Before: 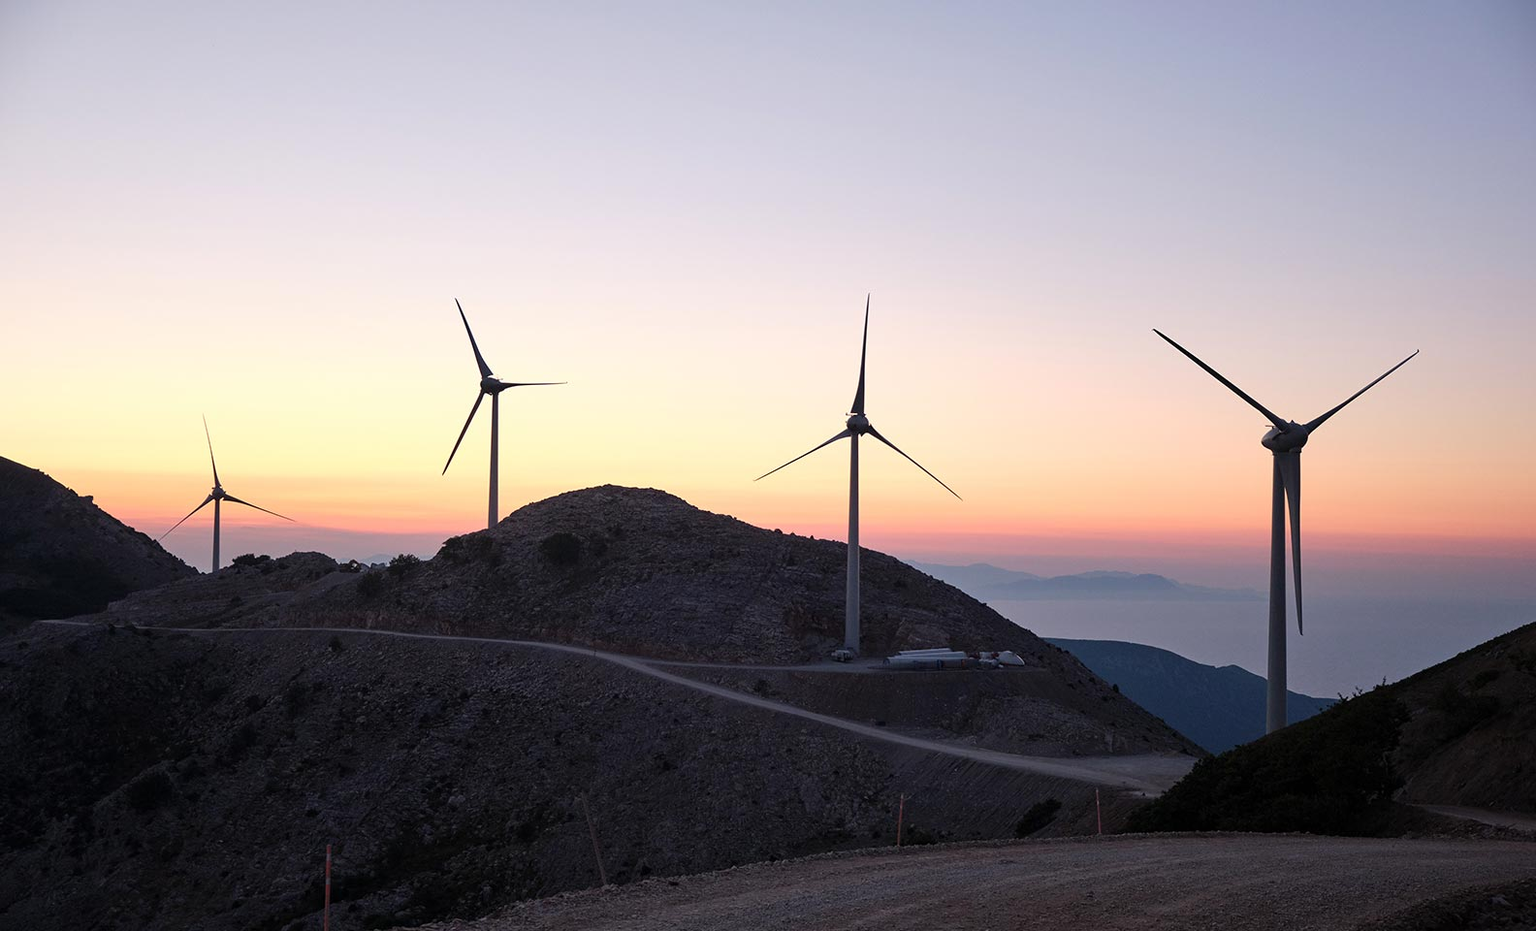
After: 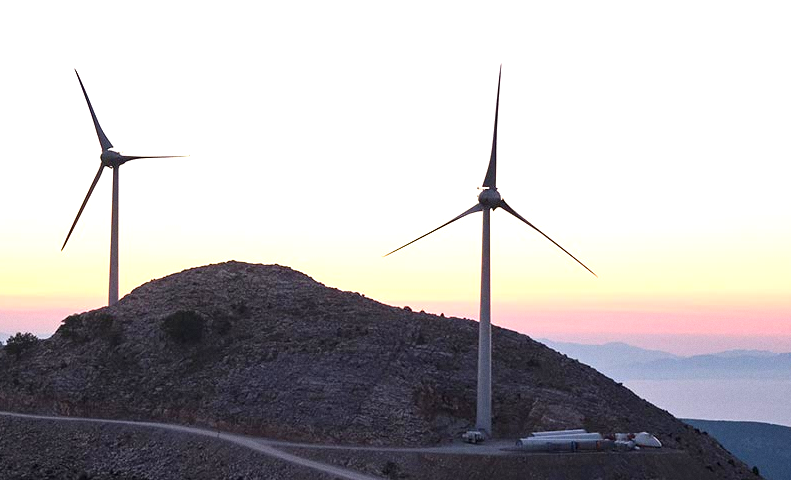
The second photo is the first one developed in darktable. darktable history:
grain: coarseness 0.09 ISO, strength 16.61%
crop: left 25%, top 25%, right 25%, bottom 25%
exposure: exposure 0.921 EV, compensate highlight preservation false
base curve: curves: ch0 [(0, 0) (0.472, 0.508) (1, 1)]
